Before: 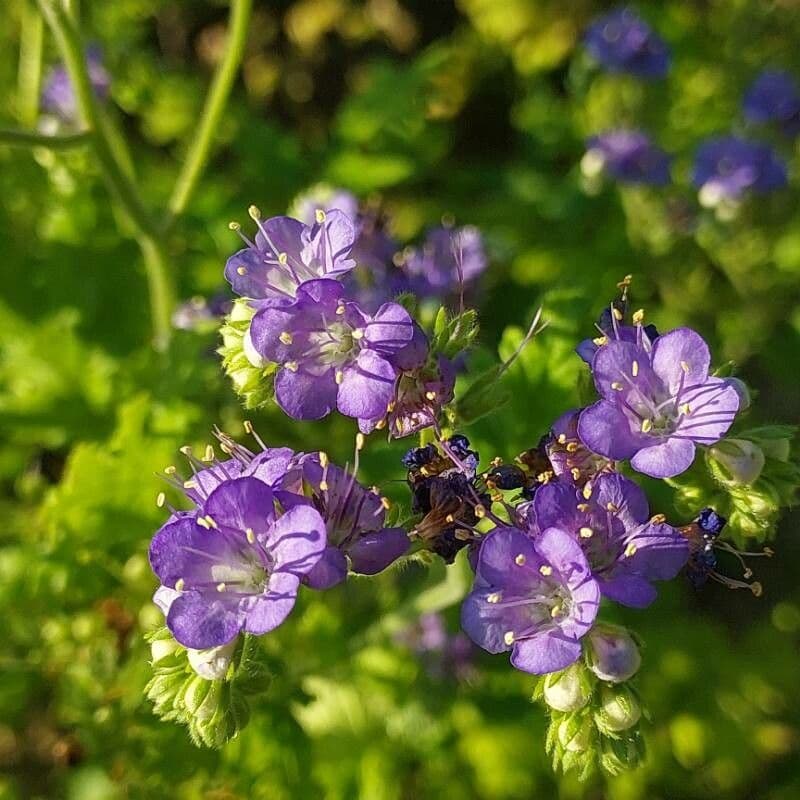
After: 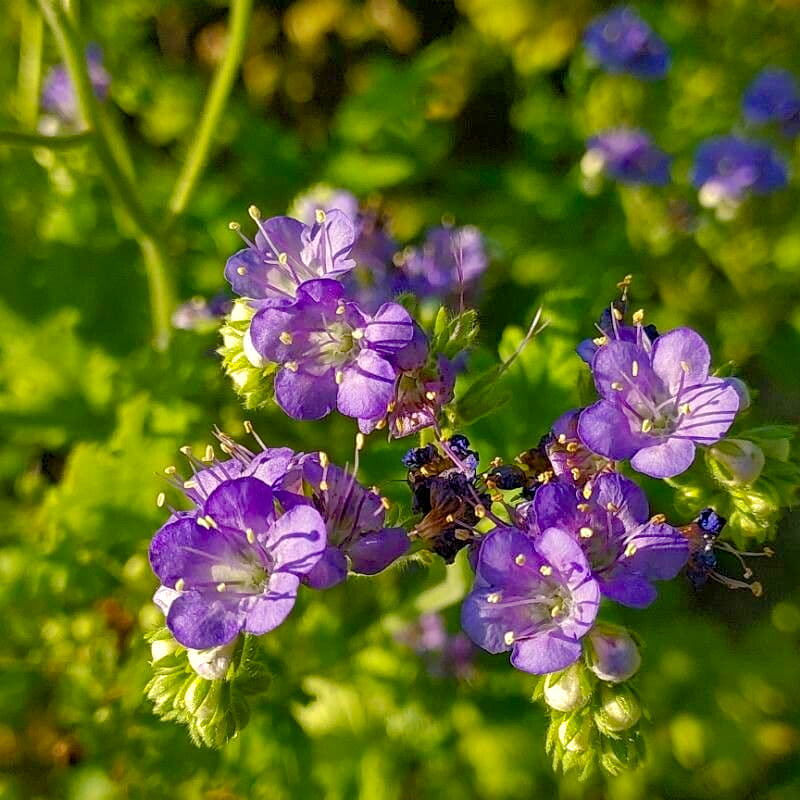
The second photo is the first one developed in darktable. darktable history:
contrast equalizer: octaves 7, y [[0.6 ×6], [0.55 ×6], [0 ×6], [0 ×6], [0 ×6]], mix 0.307
shadows and highlights: on, module defaults
color balance rgb: highlights gain › chroma 1.341%, highlights gain › hue 56.9°, perceptual saturation grading › global saturation 20.106%, perceptual saturation grading › highlights -19.733%, perceptual saturation grading › shadows 29.52%
